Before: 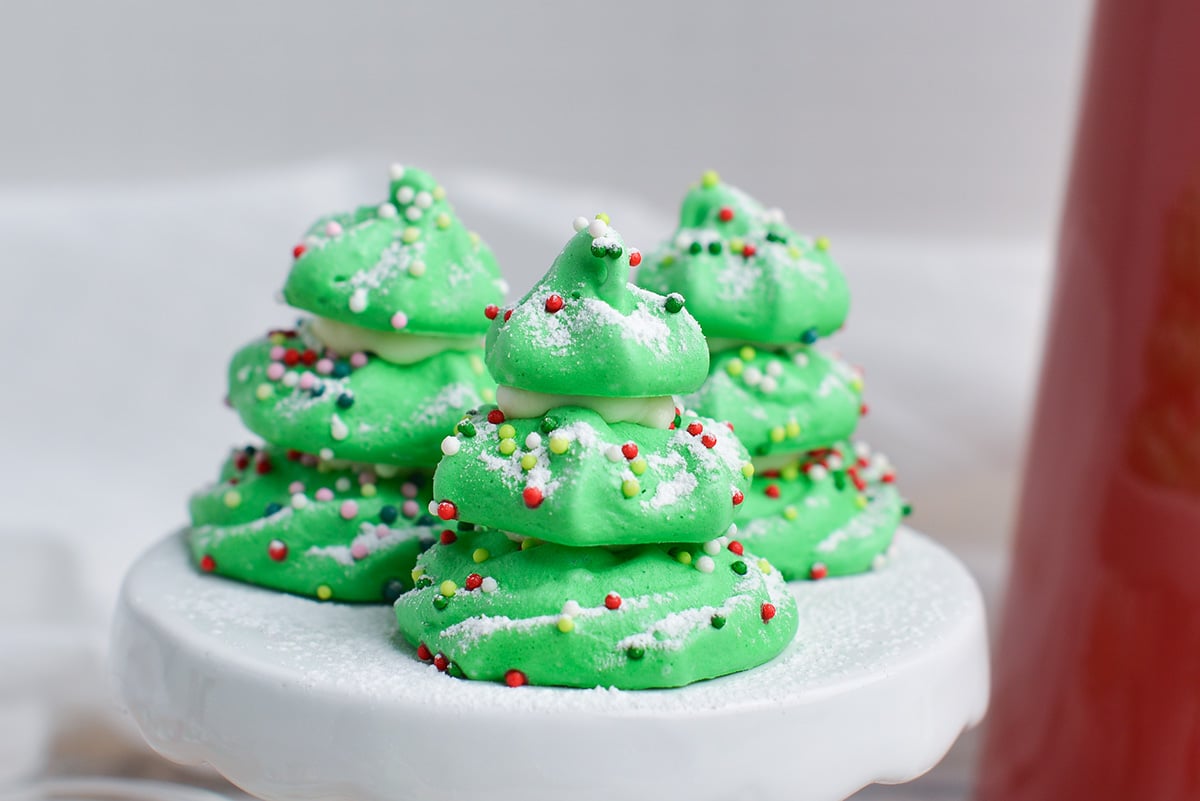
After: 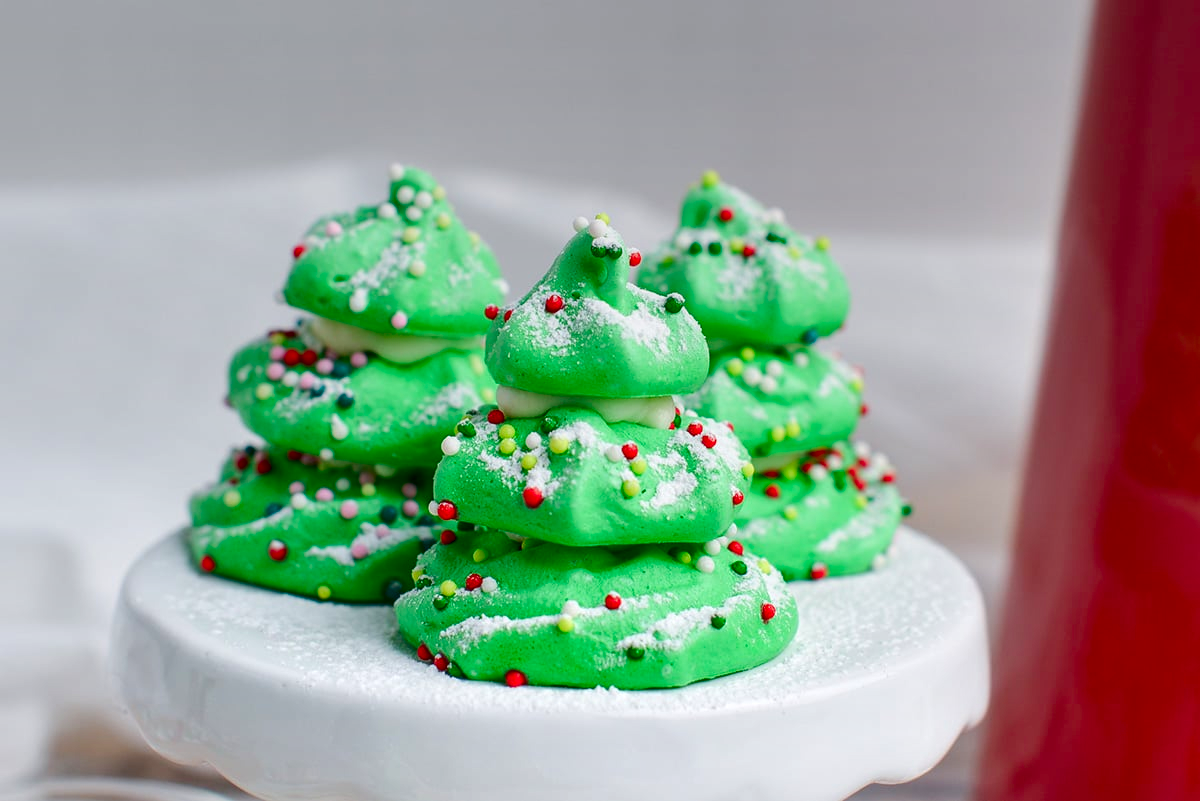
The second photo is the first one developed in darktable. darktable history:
exposure: black level correction 0, exposure 1.125 EV, compensate exposure bias true, compensate highlight preservation false
contrast brightness saturation: contrast 0.1, brightness -0.26, saturation 0.14
color balance rgb: contrast -30%
graduated density: on, module defaults
local contrast: detail 130%
